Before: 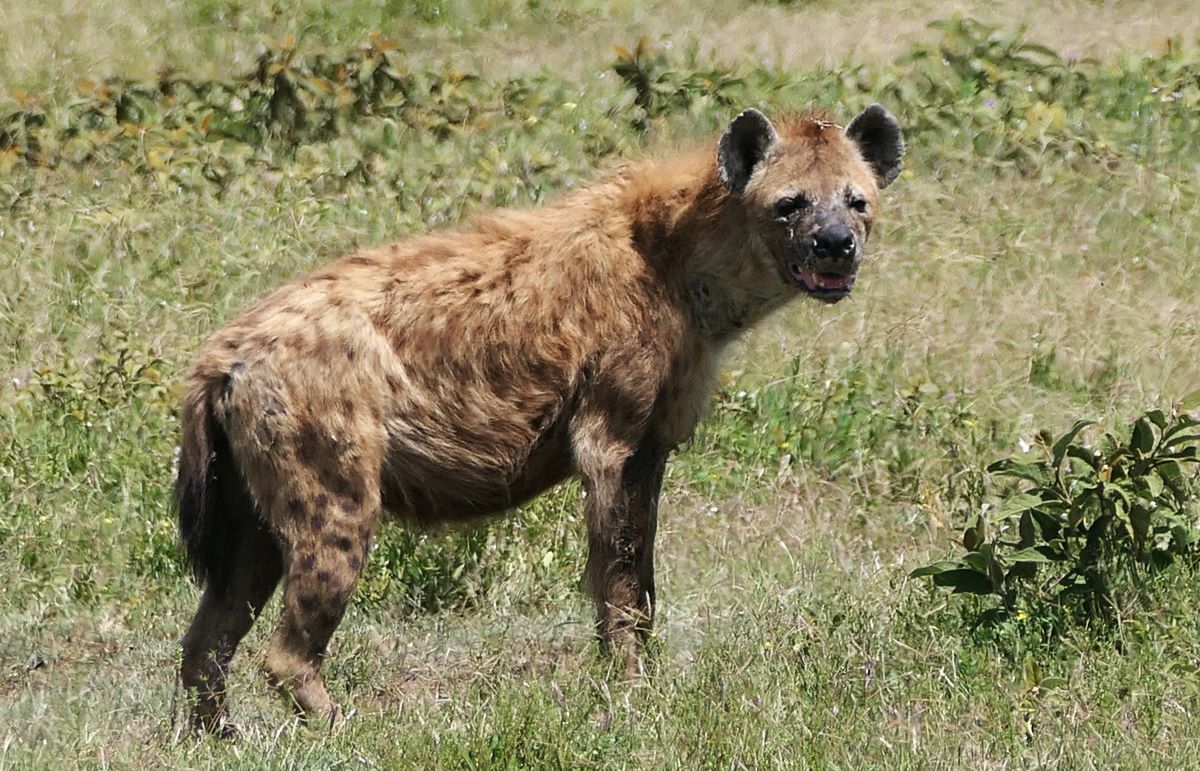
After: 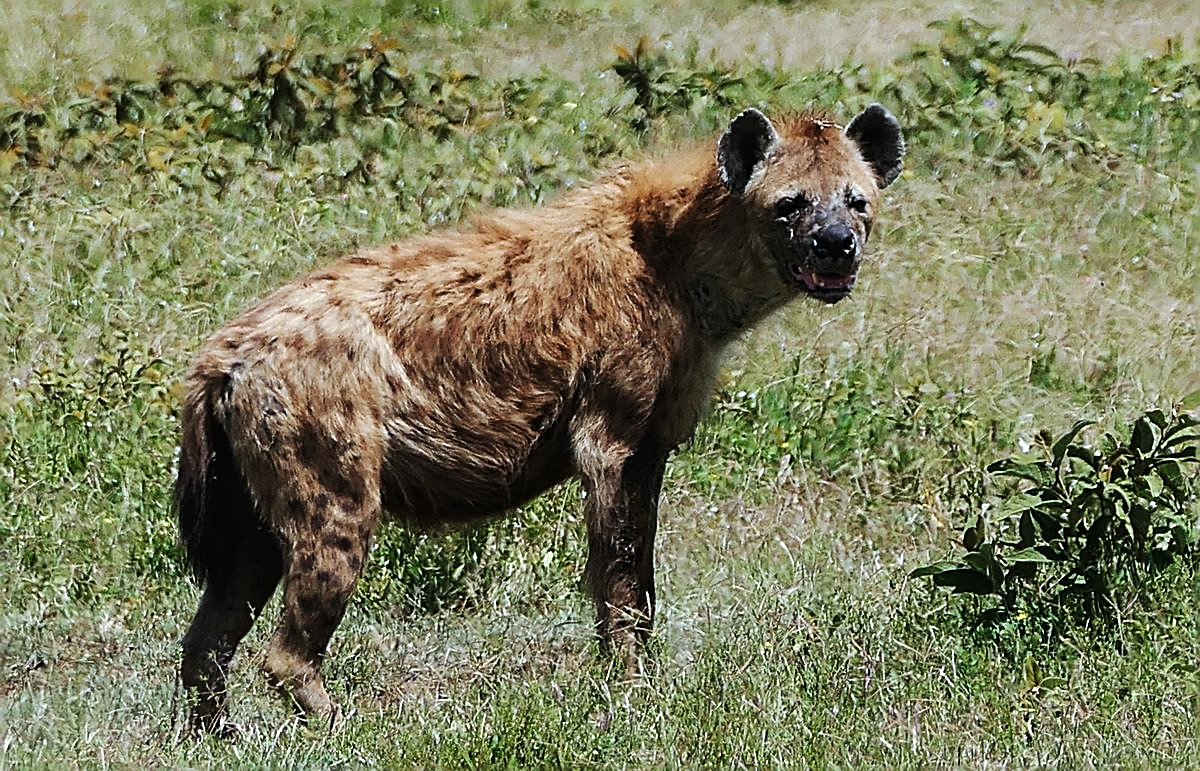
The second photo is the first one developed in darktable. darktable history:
color correction: highlights a* -4.18, highlights b* -10.81
sharpen: amount 0.901
tone curve: curves: ch0 [(0, 0) (0.003, 0.008) (0.011, 0.011) (0.025, 0.014) (0.044, 0.021) (0.069, 0.029) (0.1, 0.042) (0.136, 0.06) (0.177, 0.09) (0.224, 0.126) (0.277, 0.177) (0.335, 0.243) (0.399, 0.31) (0.468, 0.388) (0.543, 0.484) (0.623, 0.585) (0.709, 0.683) (0.801, 0.775) (0.898, 0.873) (1, 1)], preserve colors none
